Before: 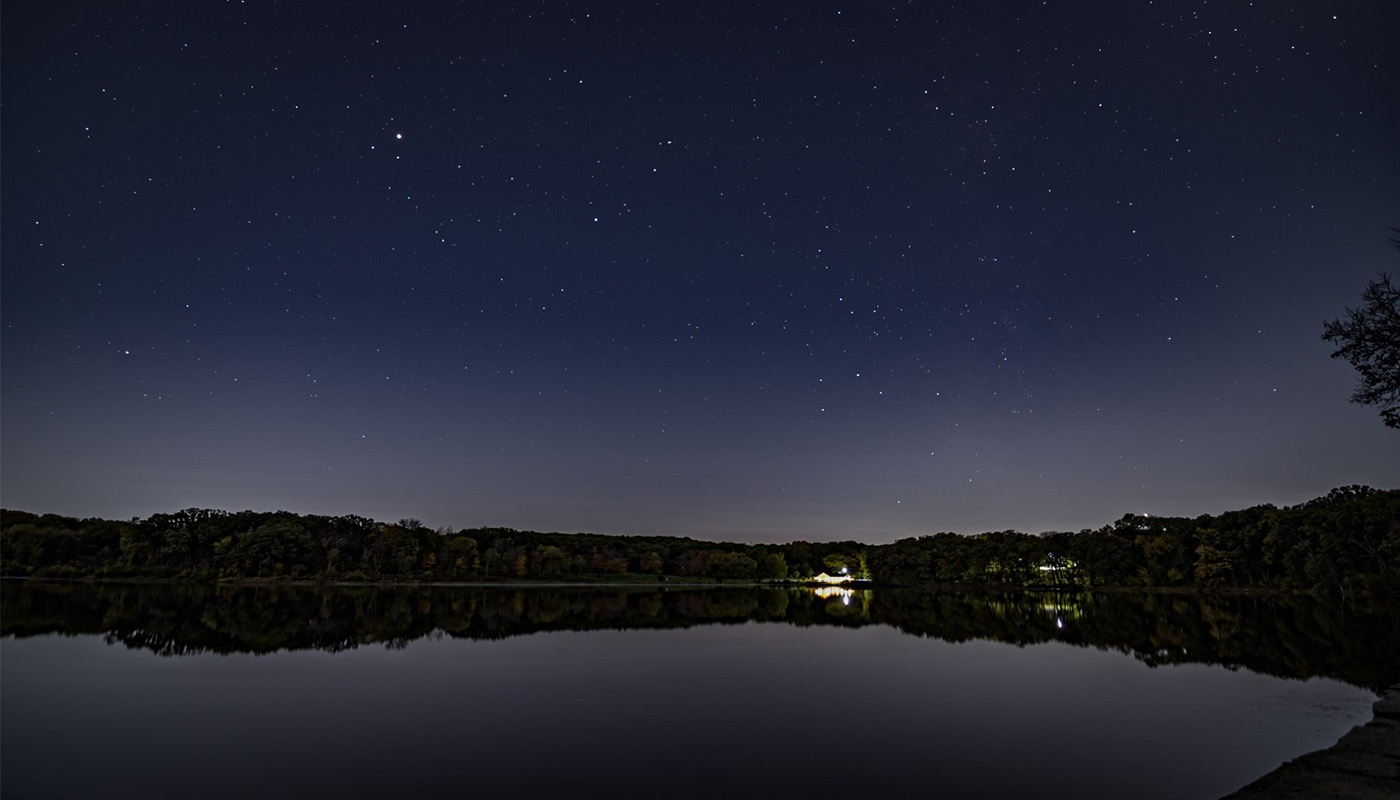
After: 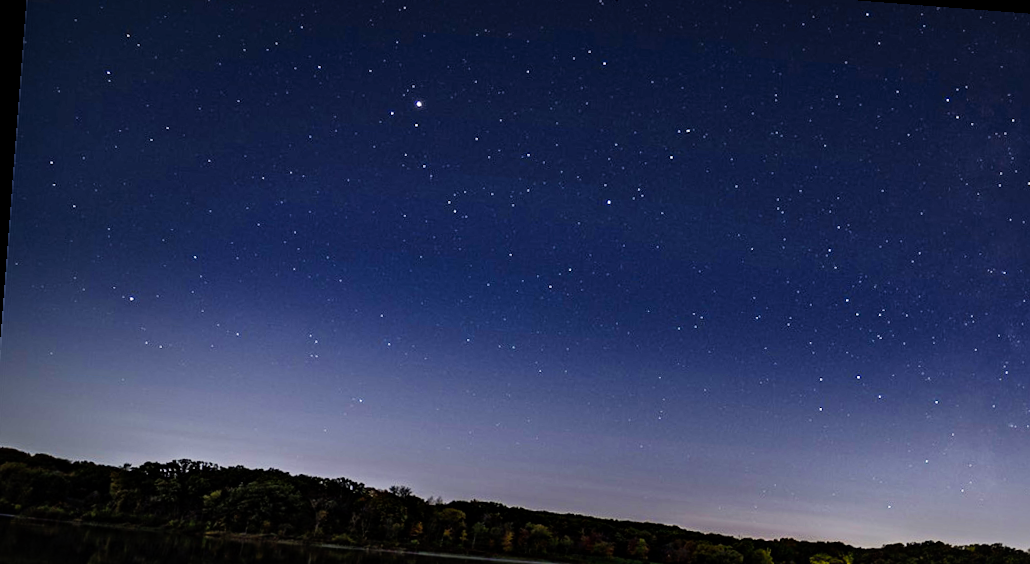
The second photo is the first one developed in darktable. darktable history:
base curve: curves: ch0 [(0, 0) (0.007, 0.004) (0.027, 0.03) (0.046, 0.07) (0.207, 0.54) (0.442, 0.872) (0.673, 0.972) (1, 1)], preserve colors none
crop and rotate: angle -4.38°, left 2.038%, top 6.941%, right 27.205%, bottom 30.613%
shadows and highlights: shadows 39.53, highlights -60.1
local contrast: mode bilateral grid, contrast 19, coarseness 51, detail 132%, midtone range 0.2
